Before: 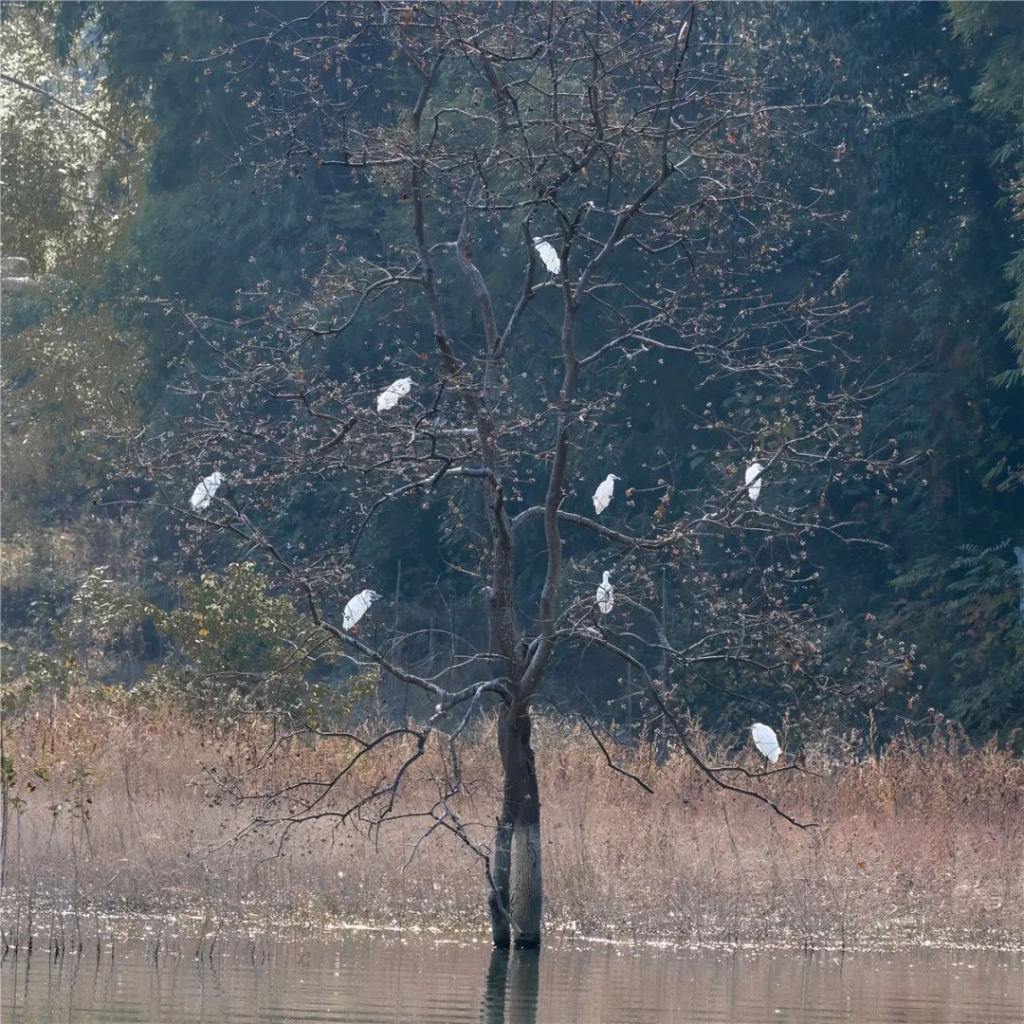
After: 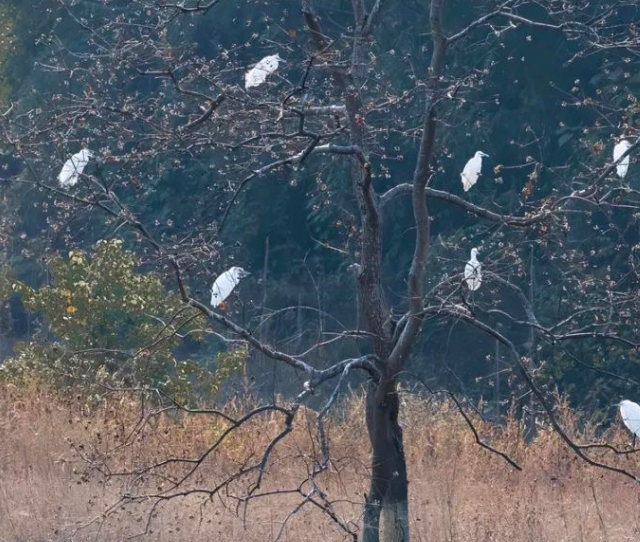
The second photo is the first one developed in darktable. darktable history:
crop: left 12.939%, top 31.543%, right 24.49%, bottom 15.515%
velvia: strength 26.93%
